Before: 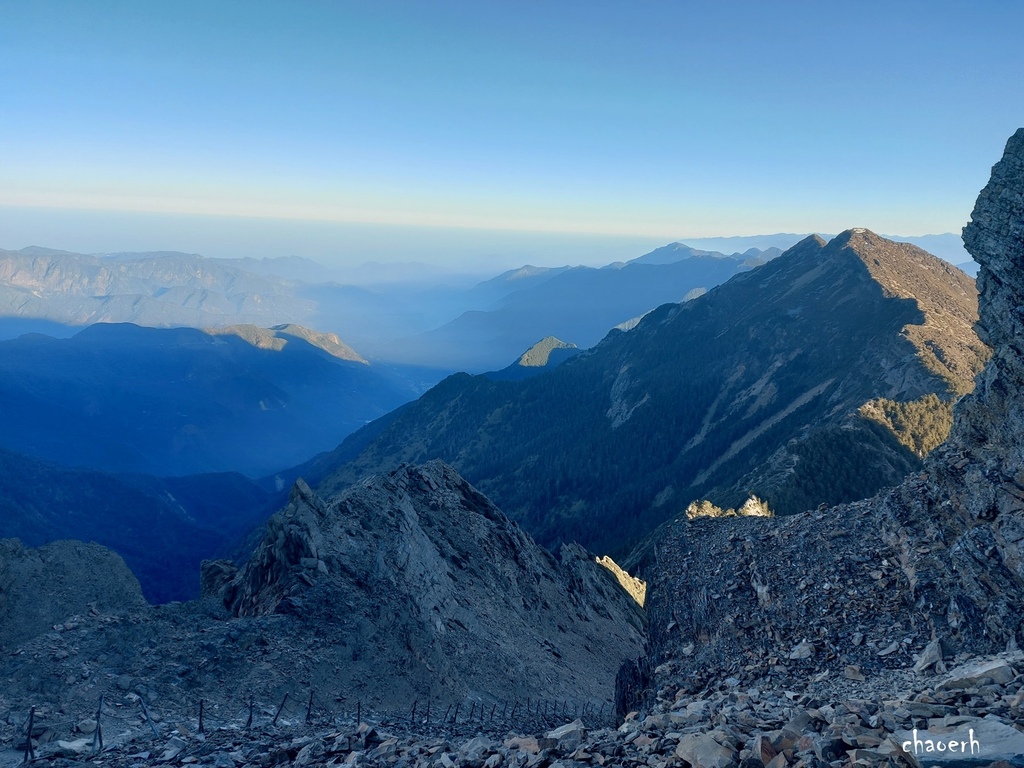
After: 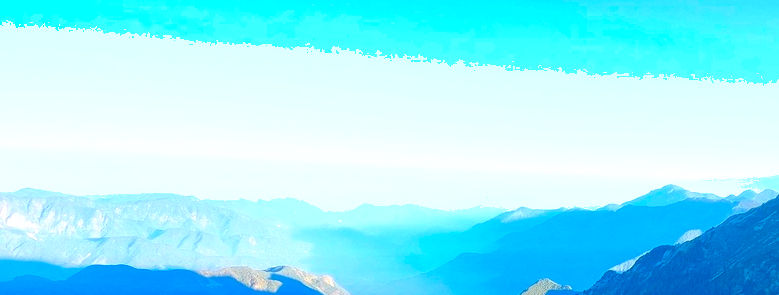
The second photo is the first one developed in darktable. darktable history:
crop: left 0.568%, top 7.65%, right 23.33%, bottom 53.9%
exposure: exposure 1 EV, compensate exposure bias true, compensate highlight preservation false
color balance rgb: power › chroma 0.224%, power › hue 60.92°, perceptual saturation grading › global saturation 45.988%, perceptual saturation grading › highlights -50.257%, perceptual saturation grading › shadows 30.297%, contrast 4.275%
contrast brightness saturation: contrast 0.198, brightness 0.157, saturation 0.22
color correction: highlights b* -0.018, saturation 0.982
shadows and highlights: on, module defaults
local contrast: highlights 100%, shadows 102%, detail 119%, midtone range 0.2
